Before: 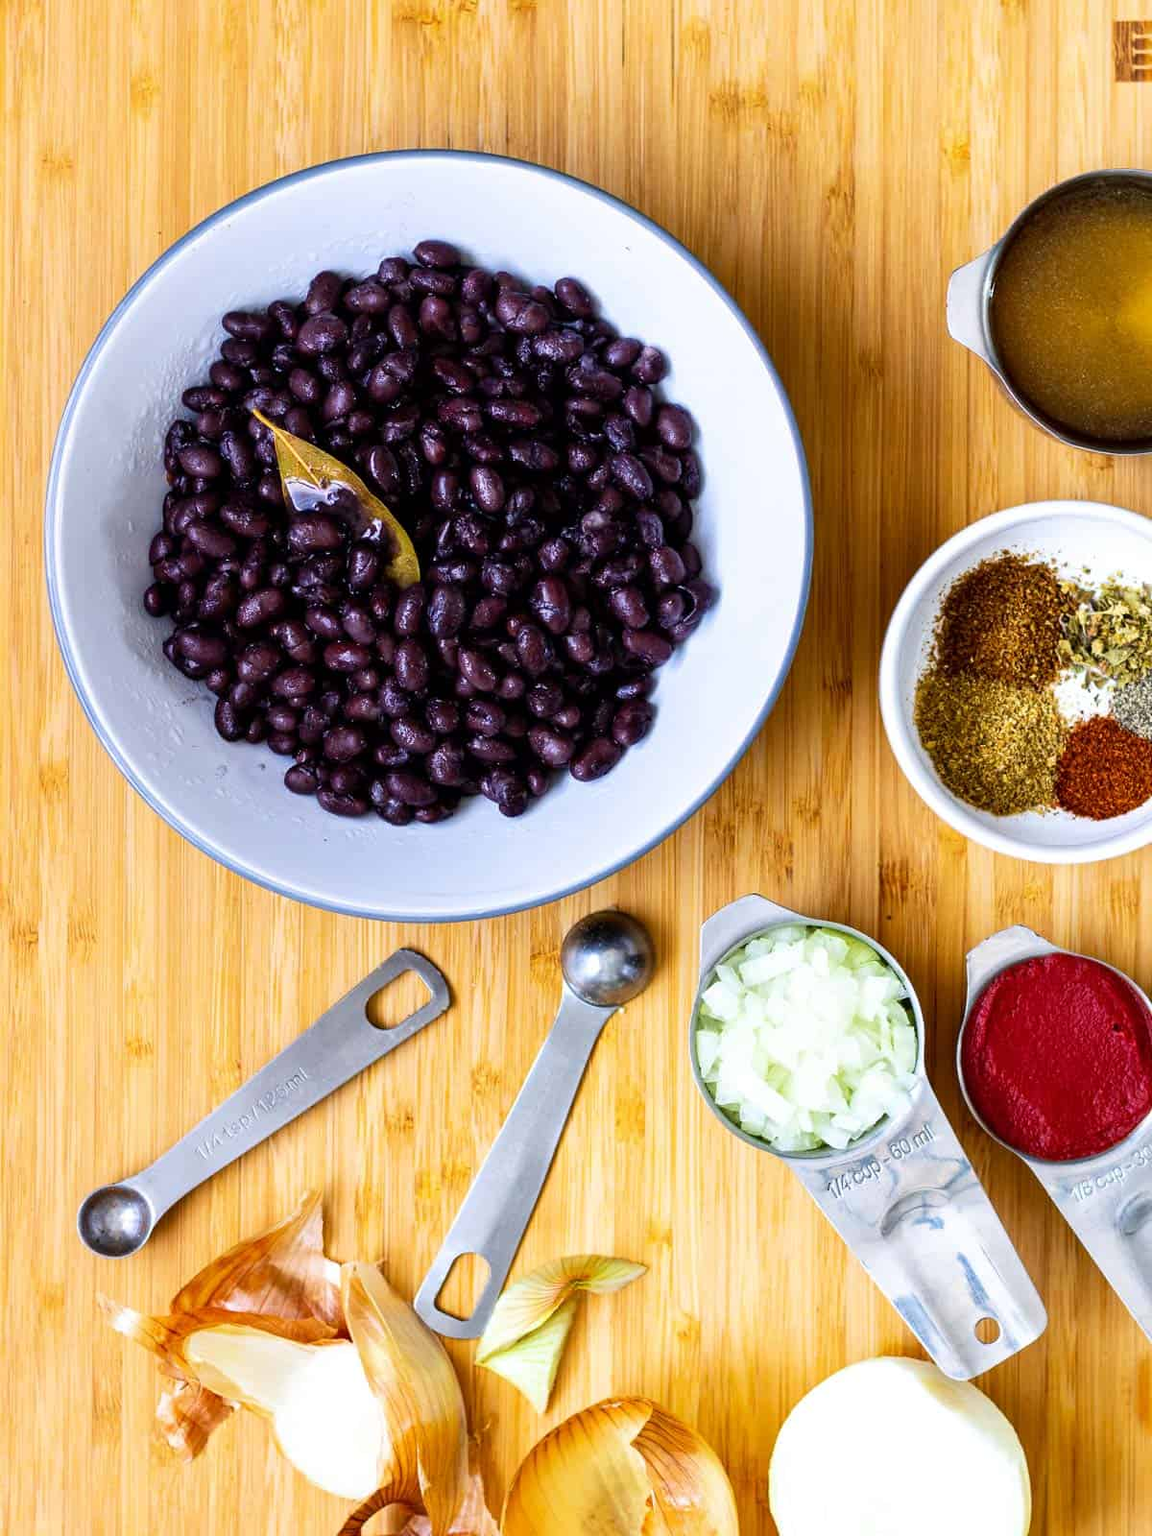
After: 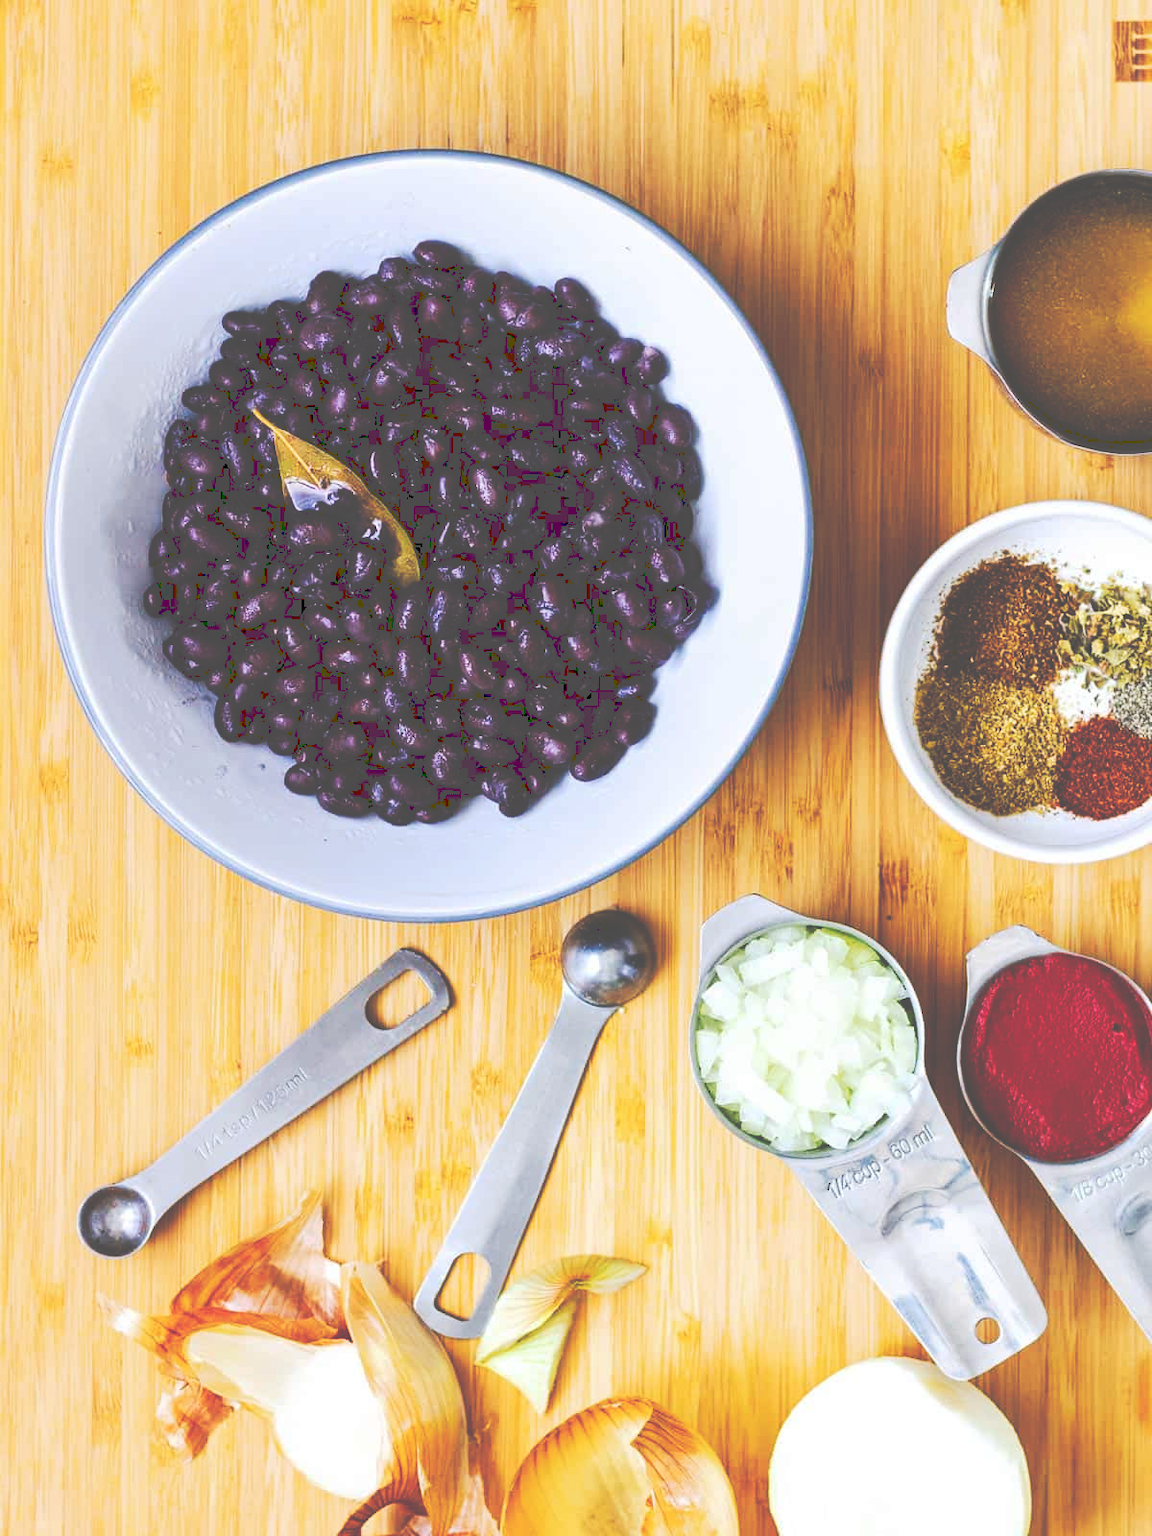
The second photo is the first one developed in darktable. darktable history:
tone curve: curves: ch0 [(0, 0) (0.003, 0.319) (0.011, 0.319) (0.025, 0.319) (0.044, 0.323) (0.069, 0.324) (0.1, 0.328) (0.136, 0.329) (0.177, 0.337) (0.224, 0.351) (0.277, 0.373) (0.335, 0.413) (0.399, 0.458) (0.468, 0.533) (0.543, 0.617) (0.623, 0.71) (0.709, 0.783) (0.801, 0.849) (0.898, 0.911) (1, 1)], preserve colors none
